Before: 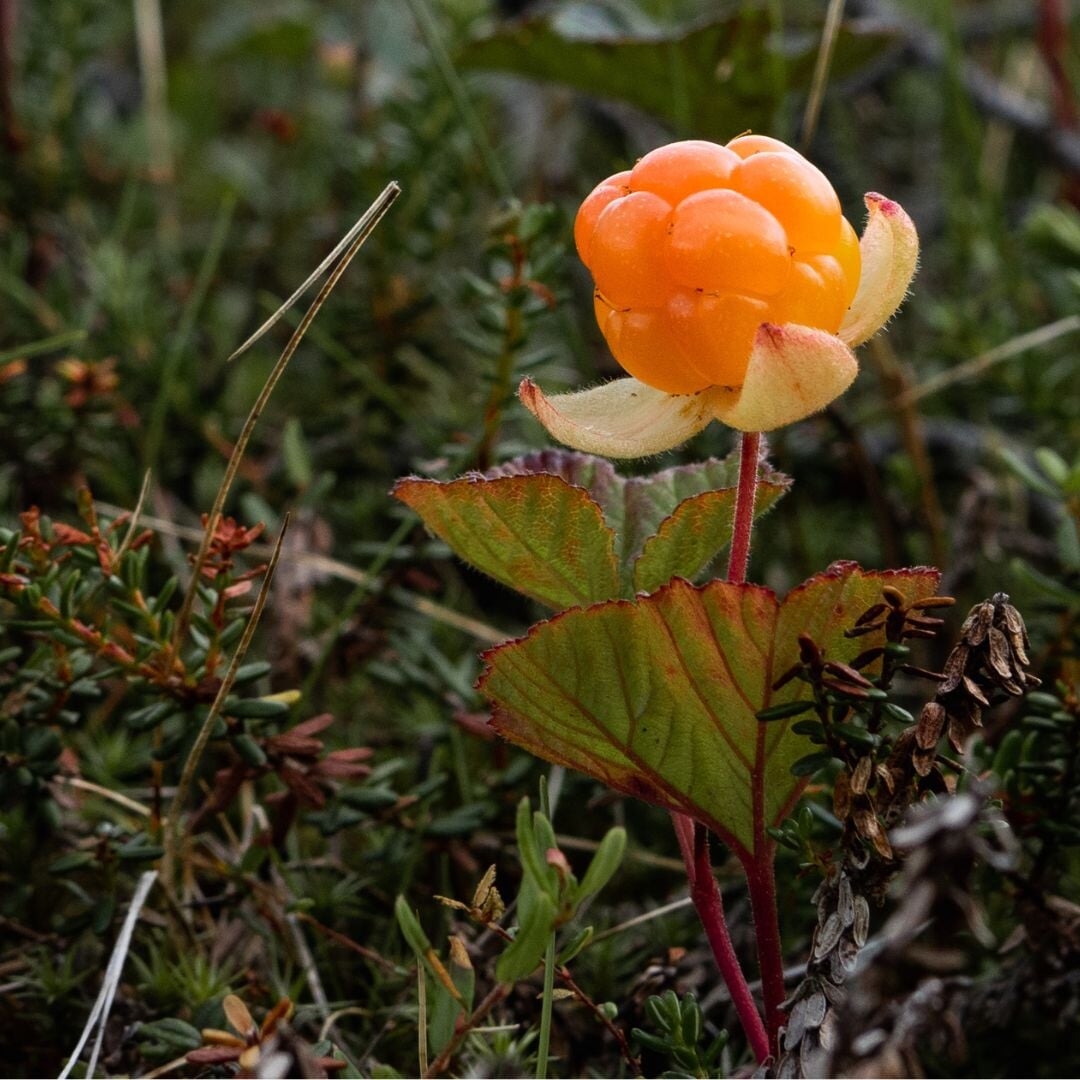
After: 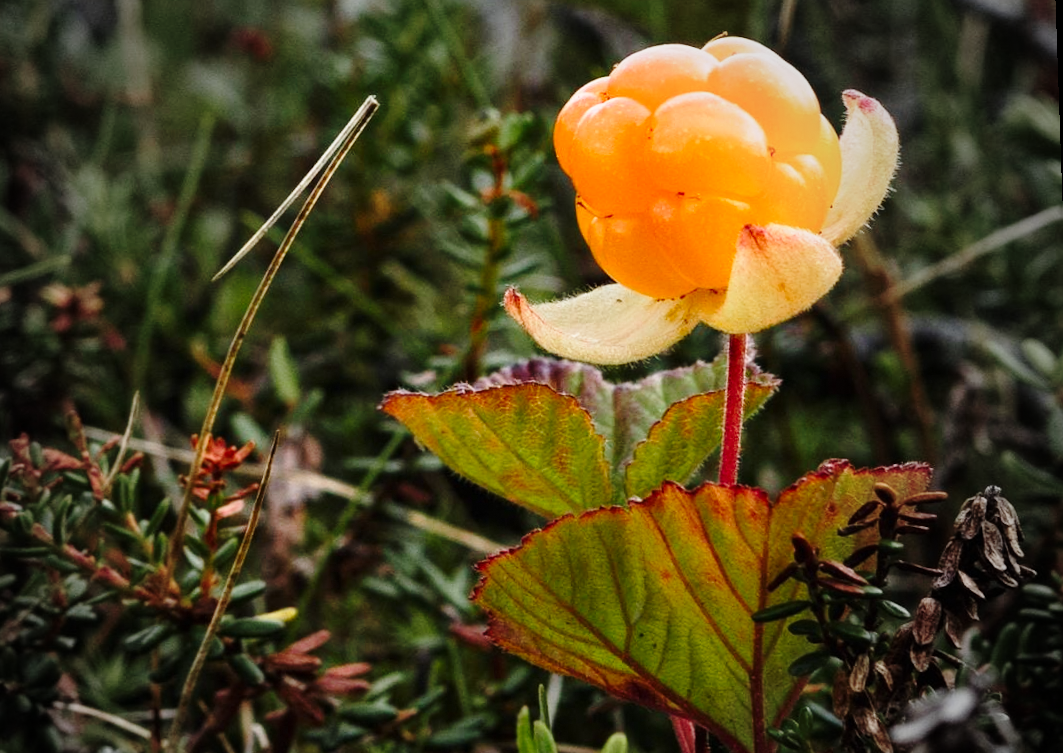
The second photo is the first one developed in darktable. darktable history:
grain: coarseness 0.81 ISO, strength 1.34%, mid-tones bias 0%
base curve: curves: ch0 [(0, 0) (0.028, 0.03) (0.121, 0.232) (0.46, 0.748) (0.859, 0.968) (1, 1)], preserve colors none
rotate and perspective: rotation -2°, crop left 0.022, crop right 0.978, crop top 0.049, crop bottom 0.951
crop: left 0.387%, top 5.469%, bottom 19.809%
vignetting: fall-off start 64.63%, center (-0.034, 0.148), width/height ratio 0.881
